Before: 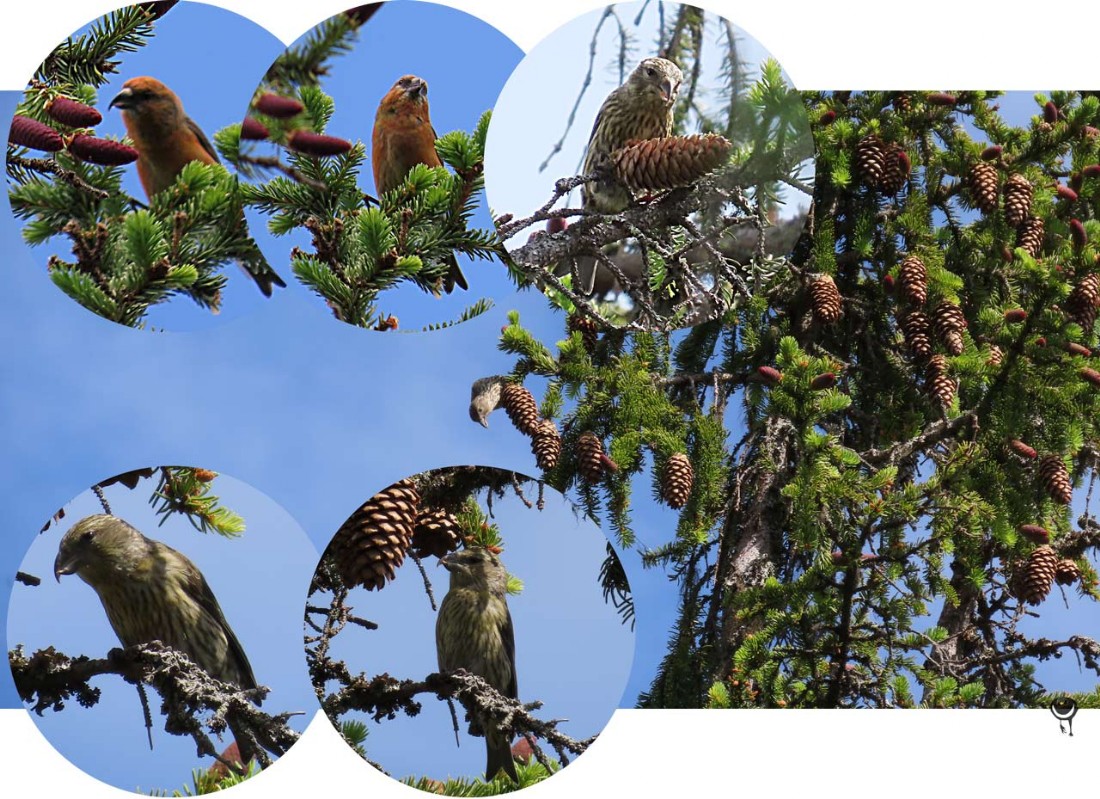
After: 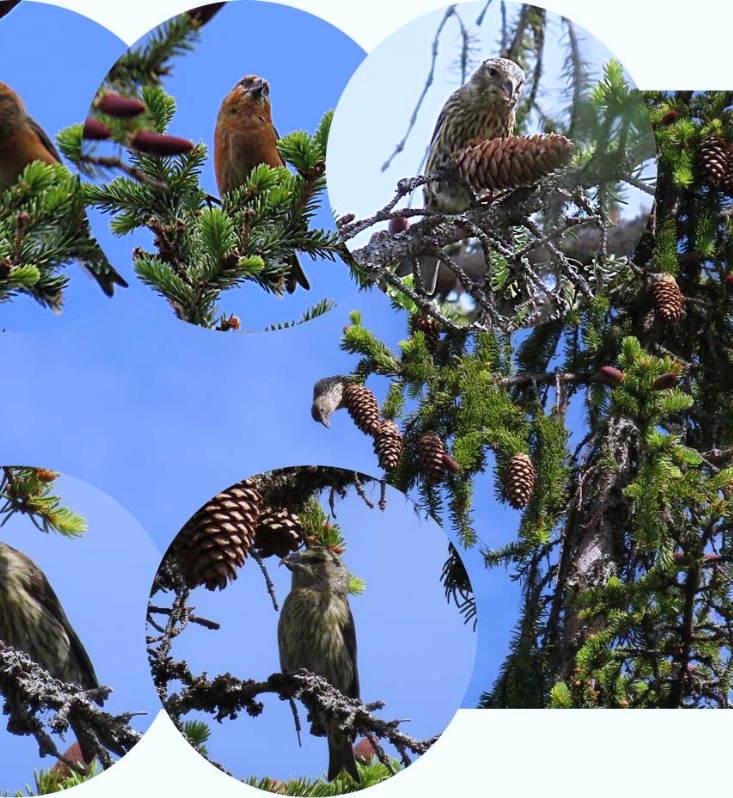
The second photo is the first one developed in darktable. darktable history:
crop and rotate: left 14.436%, right 18.898%
white balance: red 0.967, blue 1.119, emerald 0.756
